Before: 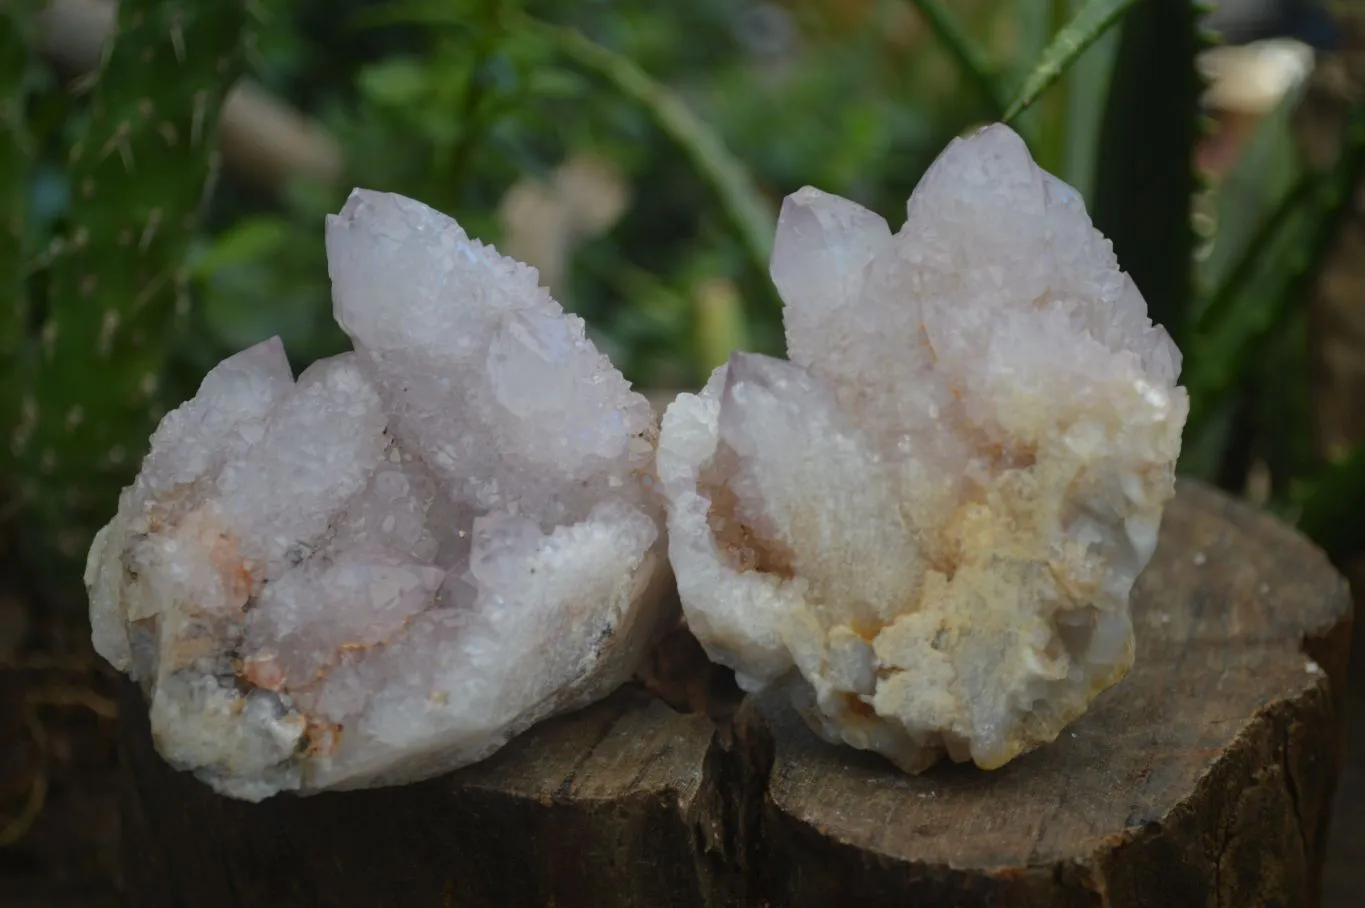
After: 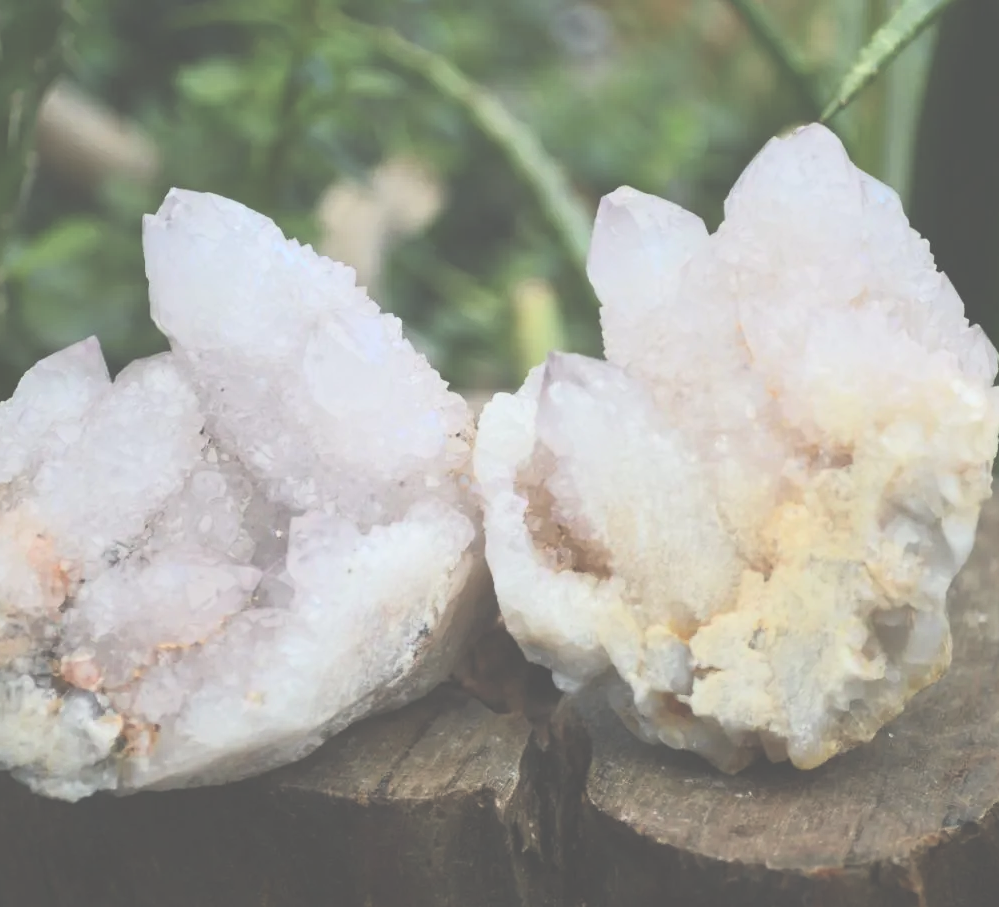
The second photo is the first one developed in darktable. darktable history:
tone curve: curves: ch0 [(0, 0.052) (0.207, 0.35) (0.392, 0.592) (0.54, 0.803) (0.725, 0.922) (0.99, 0.974)], color space Lab, independent channels, preserve colors none
crop: left 13.443%, right 13.31%
exposure: black level correction -0.028, compensate highlight preservation false
